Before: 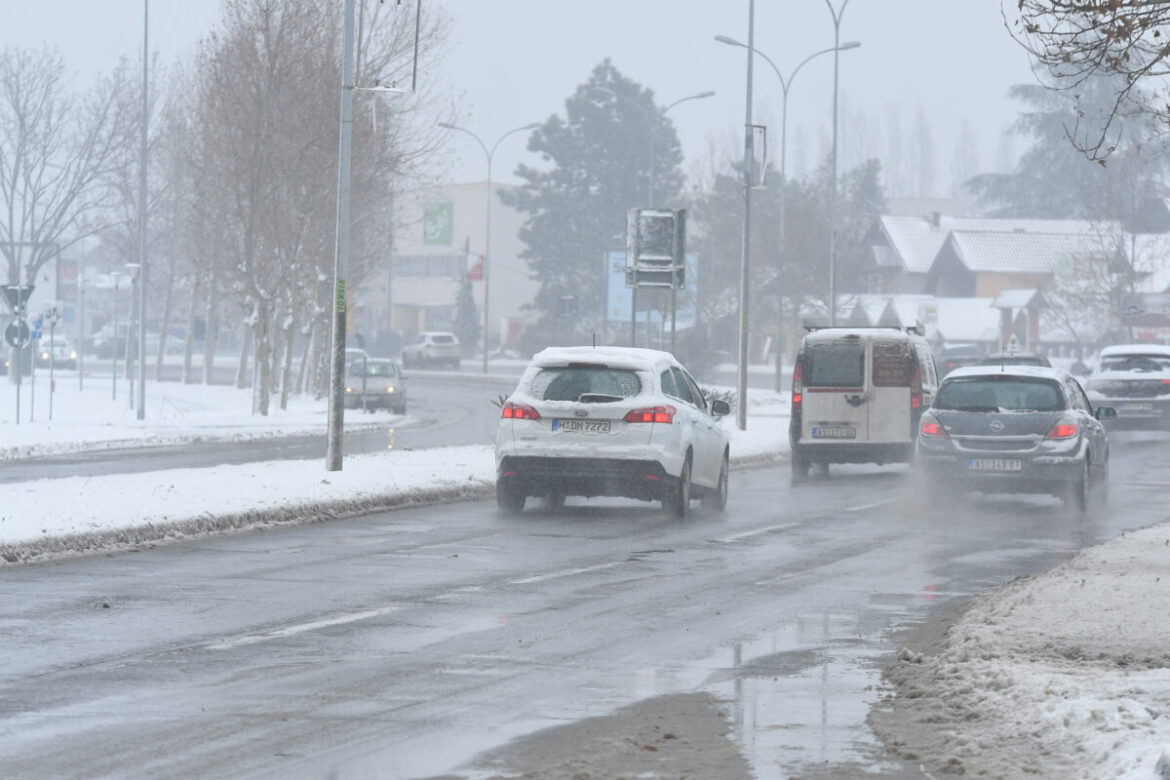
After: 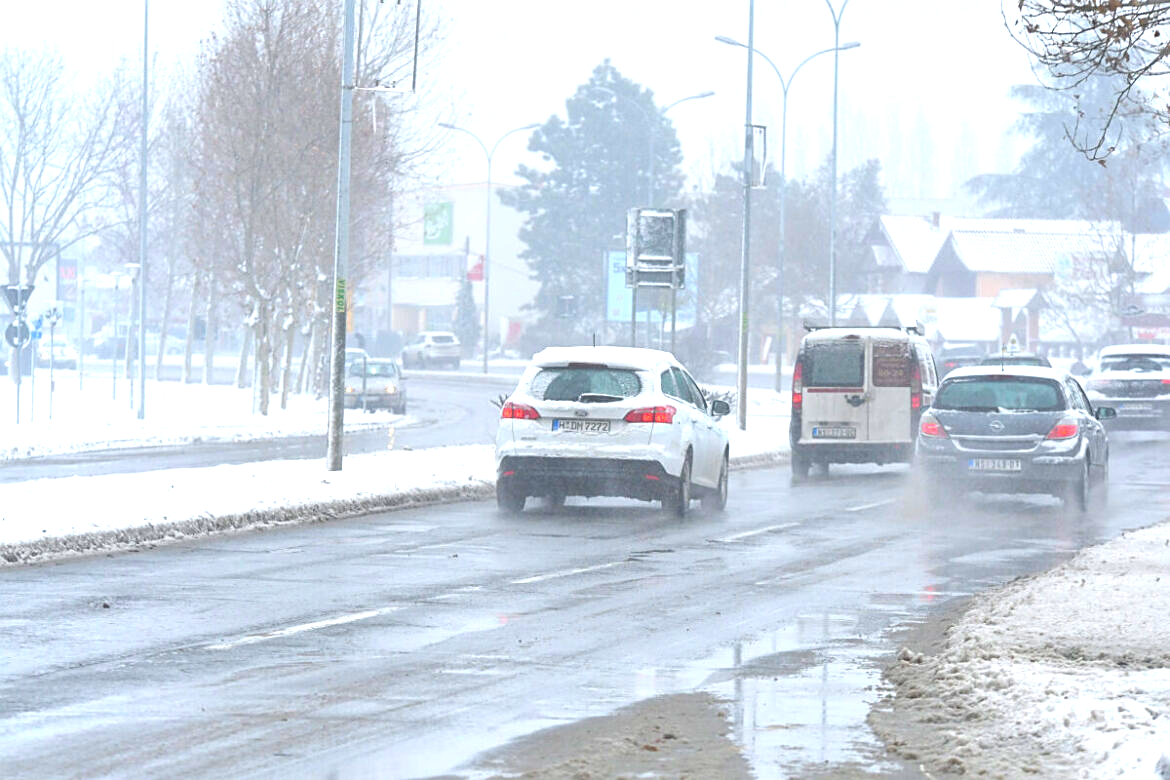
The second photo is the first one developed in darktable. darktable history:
sharpen: on, module defaults
exposure: exposure 0.401 EV, compensate highlight preservation false
color balance rgb: perceptual saturation grading › global saturation 19.912%, perceptual brilliance grading › highlights 9.285%, perceptual brilliance grading › mid-tones 4.638%, global vibrance 42.786%
